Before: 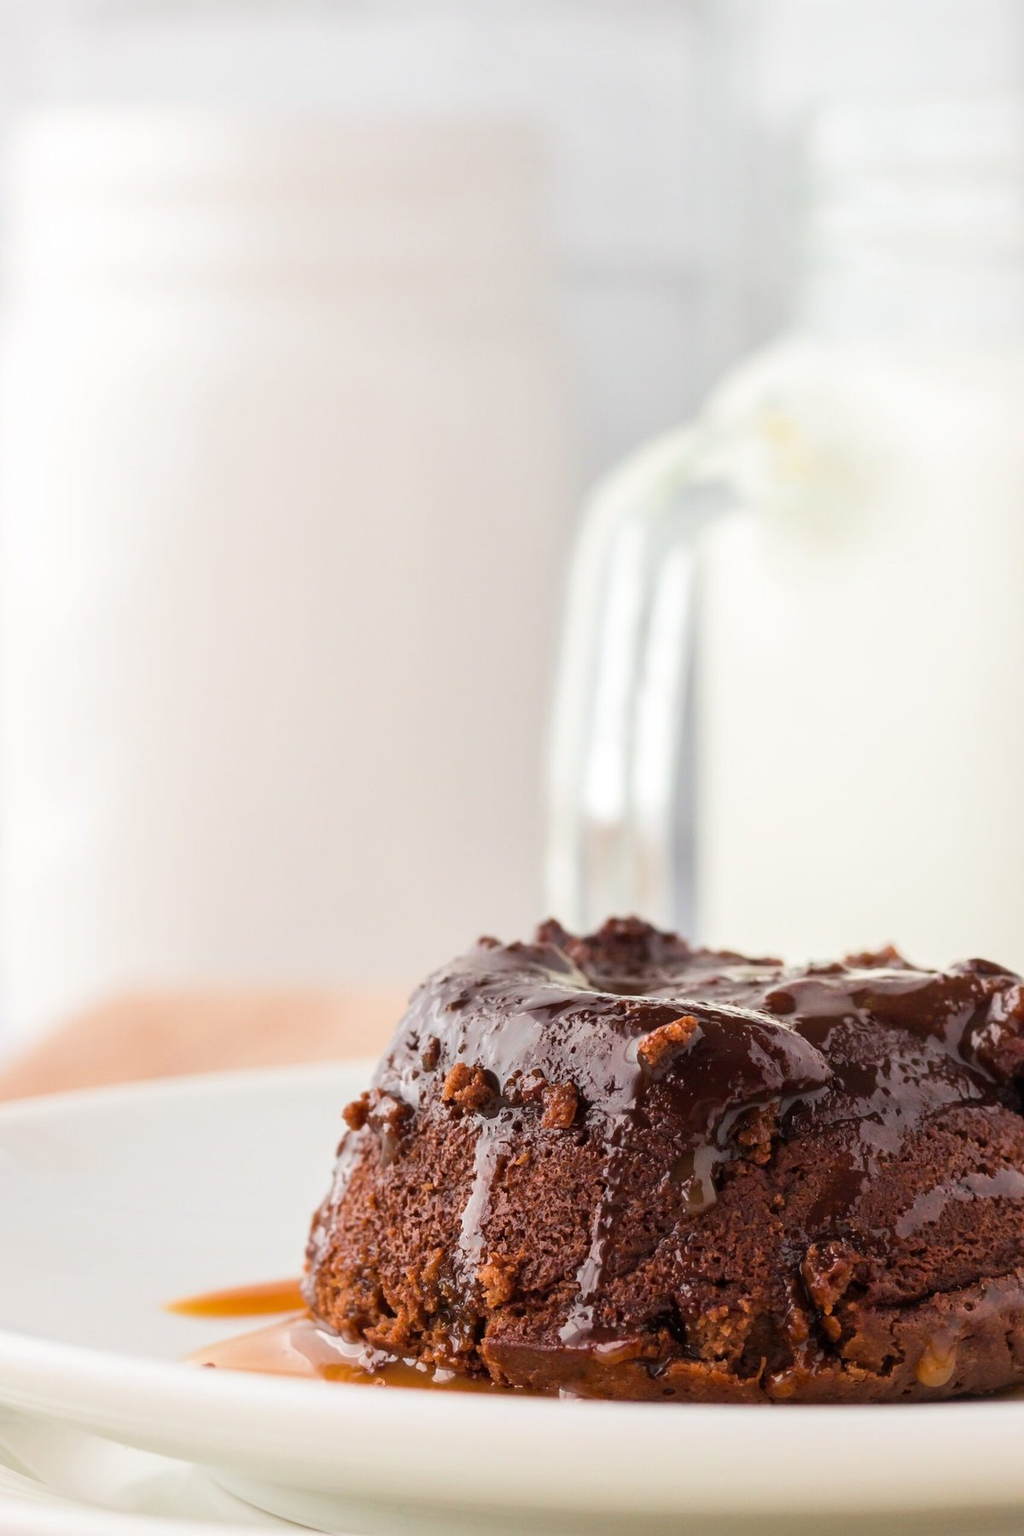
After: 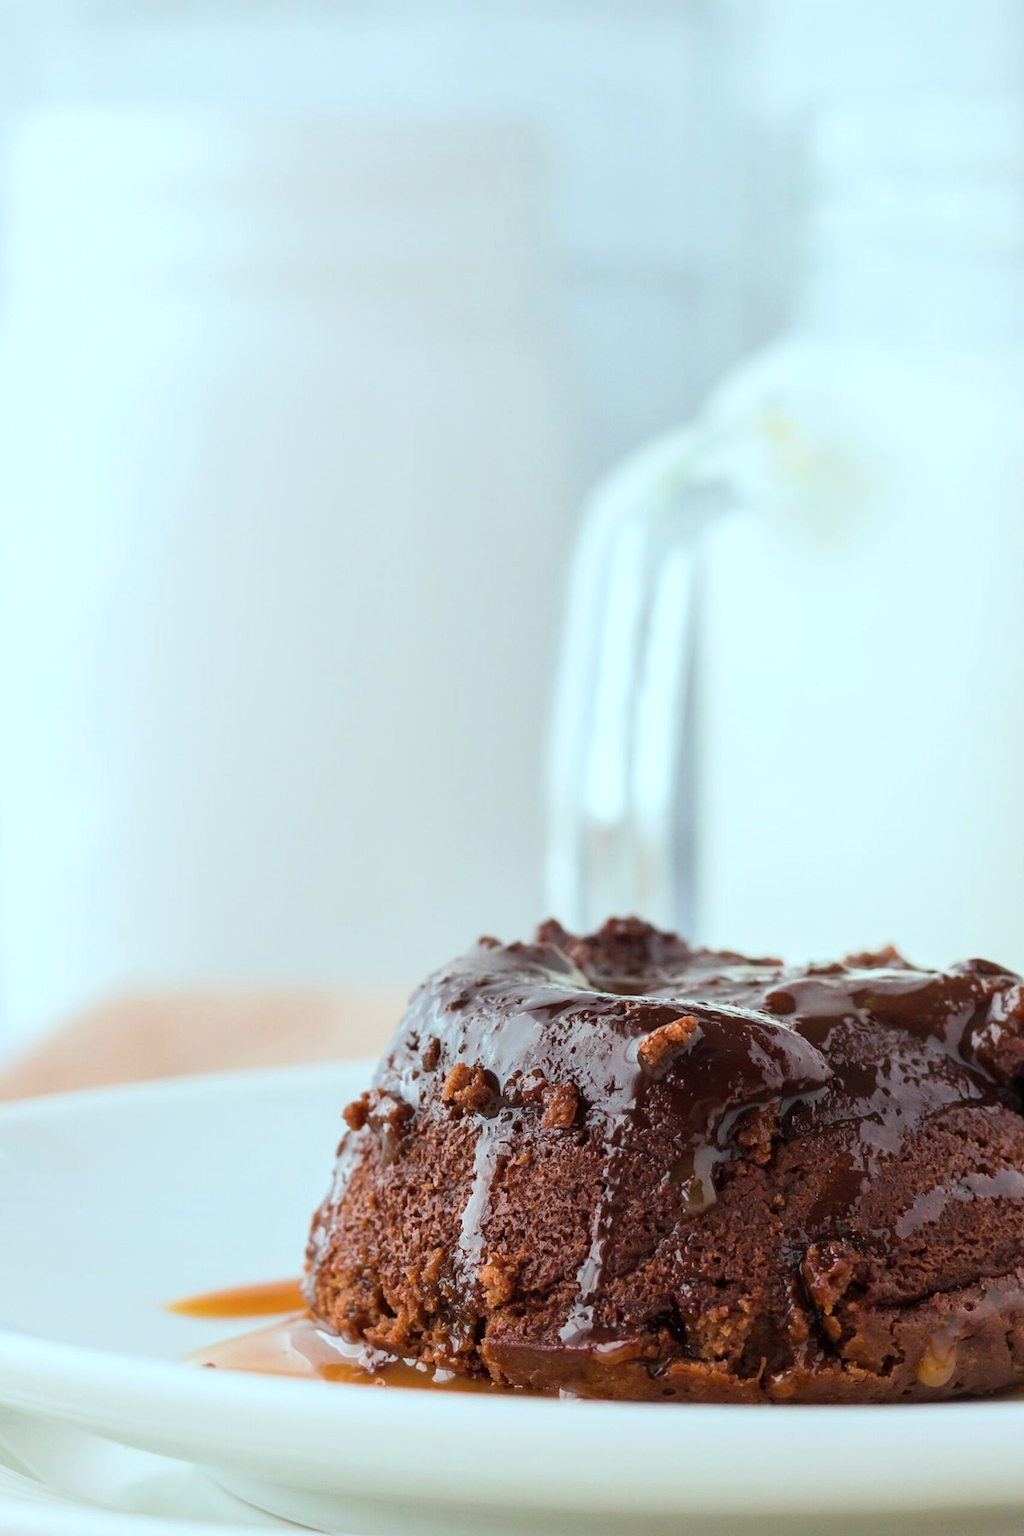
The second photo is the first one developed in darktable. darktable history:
color correction: highlights a* -10.28, highlights b* -10.22
